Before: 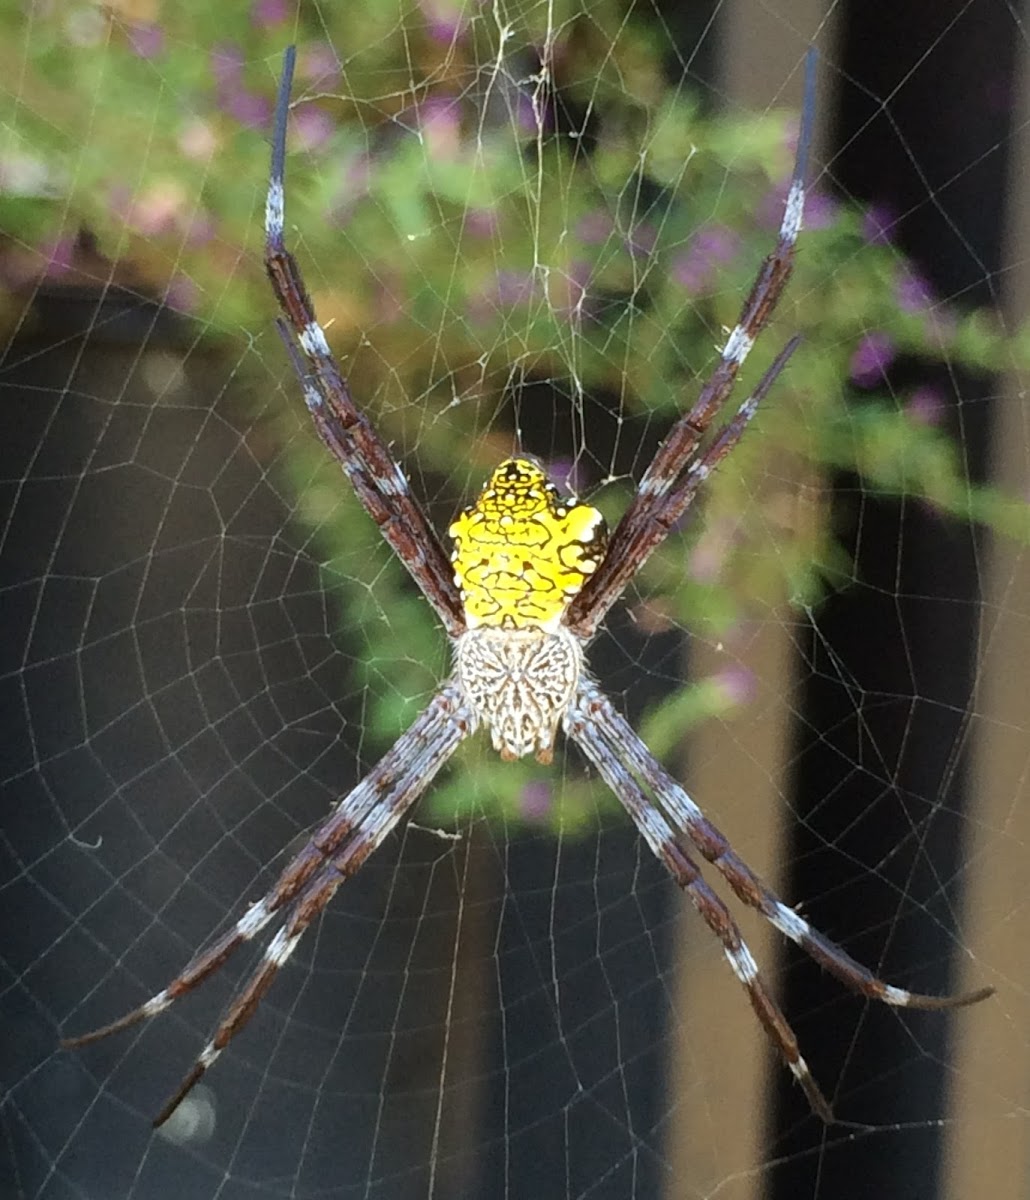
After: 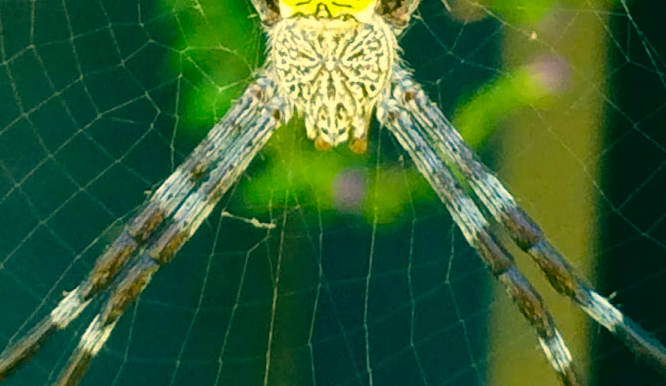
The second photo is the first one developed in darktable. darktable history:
color correction: highlights a* 1.77, highlights b* 34.63, shadows a* -35.93, shadows b* -5.43
color balance rgb: perceptual saturation grading › global saturation 36.815%, perceptual saturation grading › shadows 34.509%, global vibrance 15.007%
crop: left 18.145%, top 50.959%, right 17.153%, bottom 16.825%
